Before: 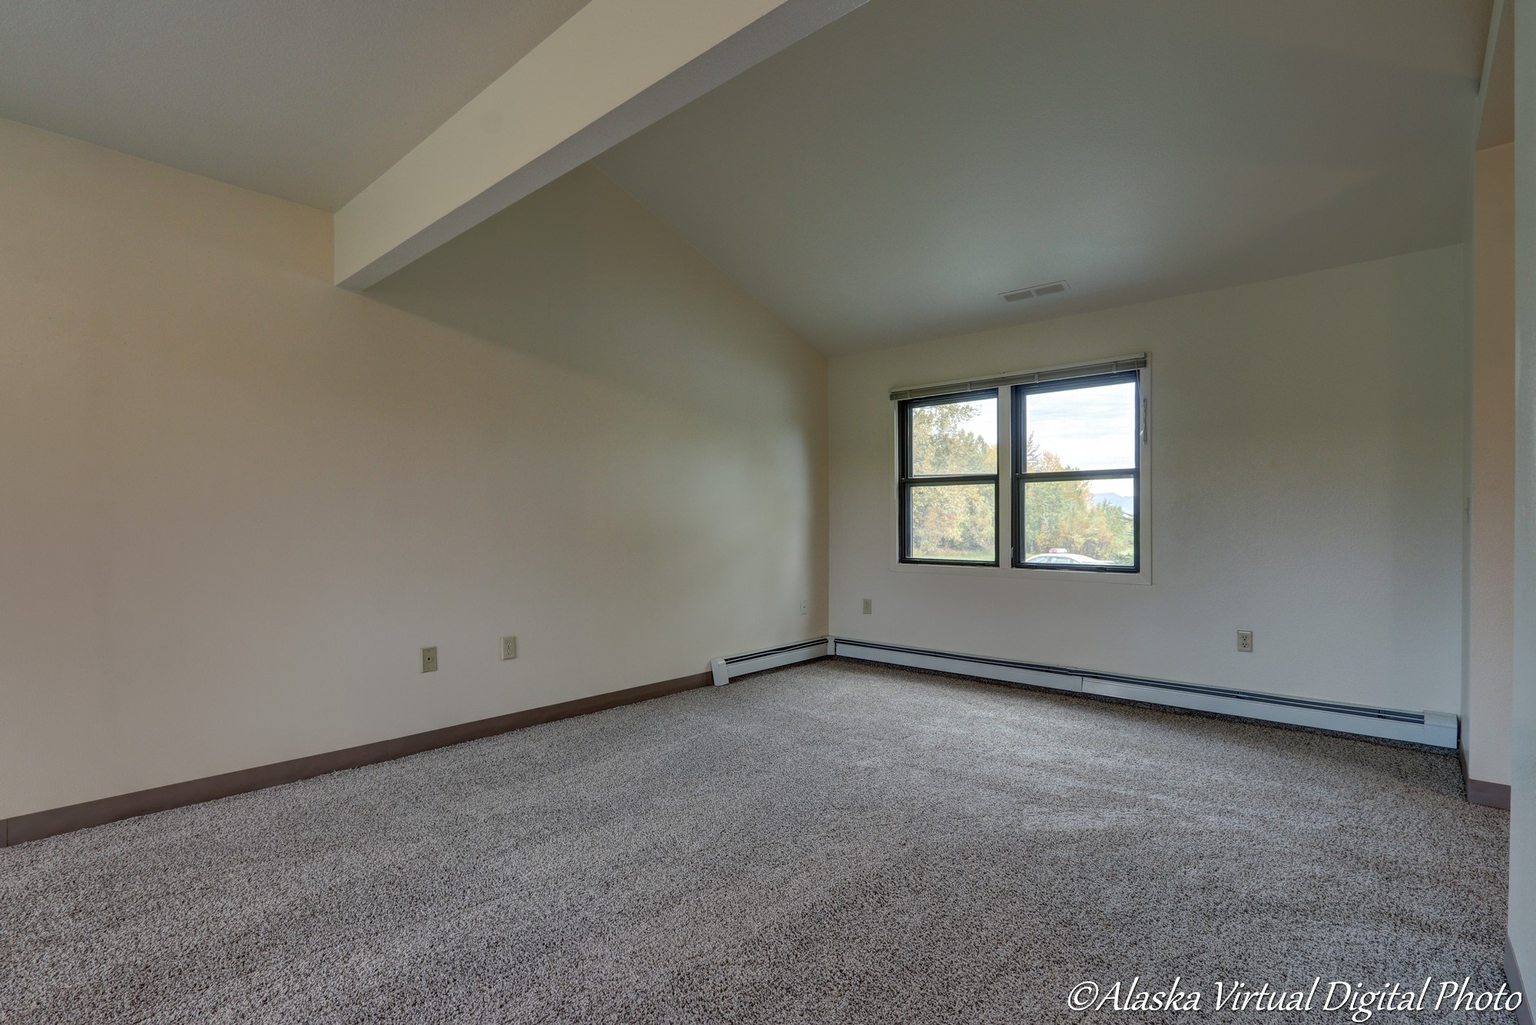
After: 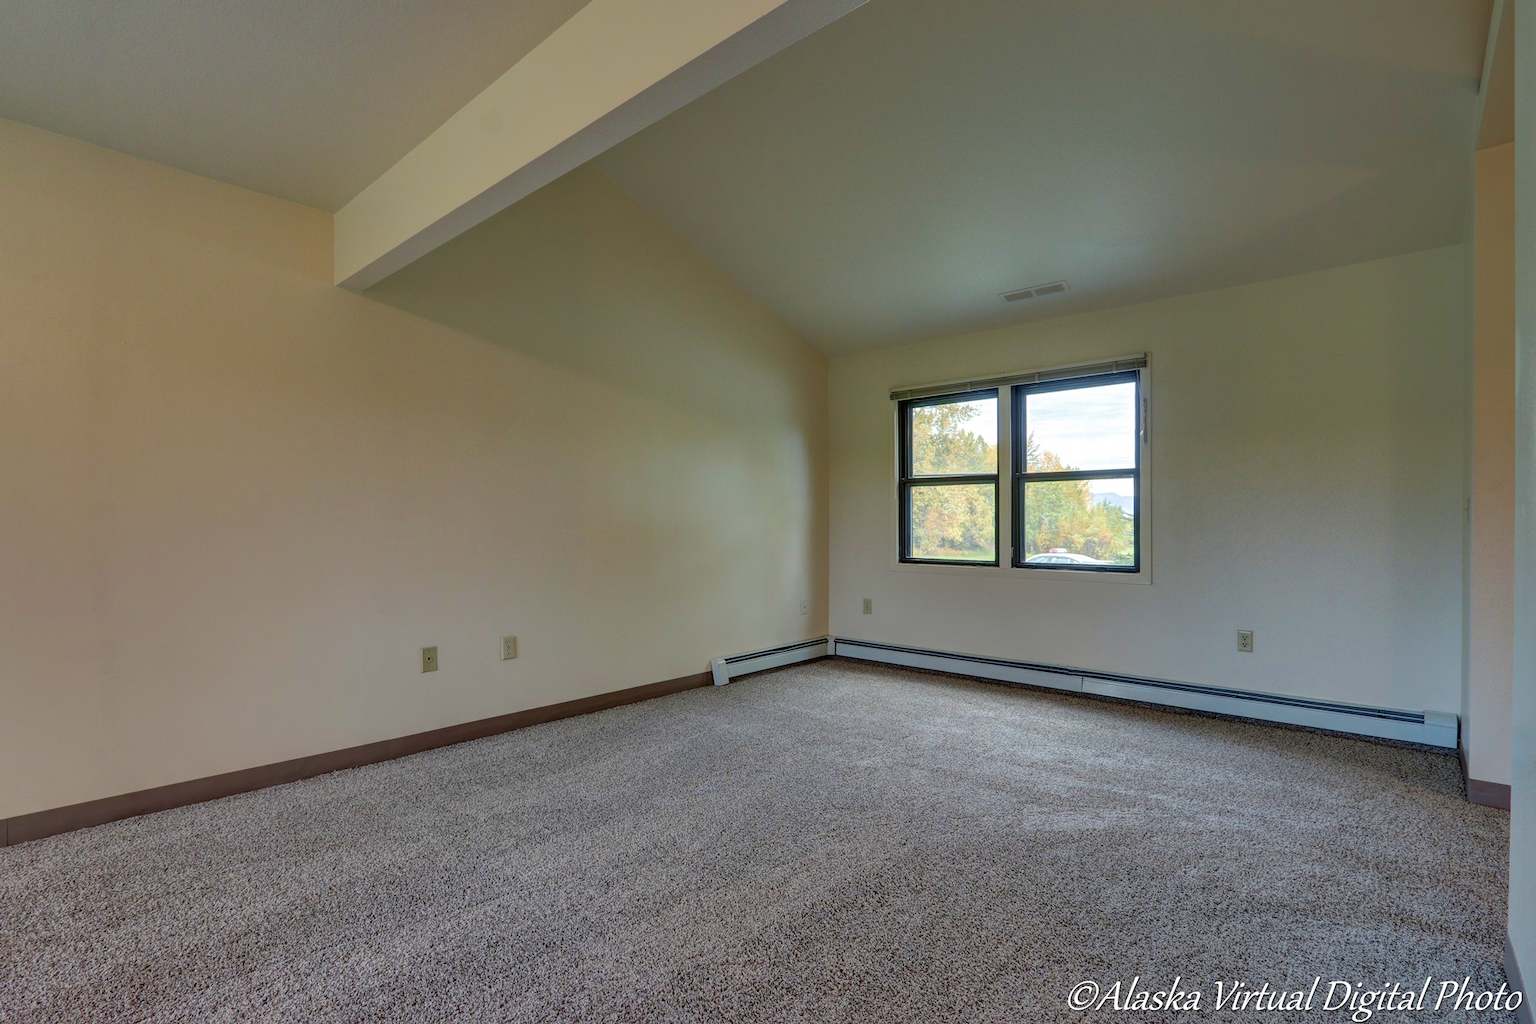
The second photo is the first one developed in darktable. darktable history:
velvia: strength 45%
shadows and highlights: soften with gaussian
